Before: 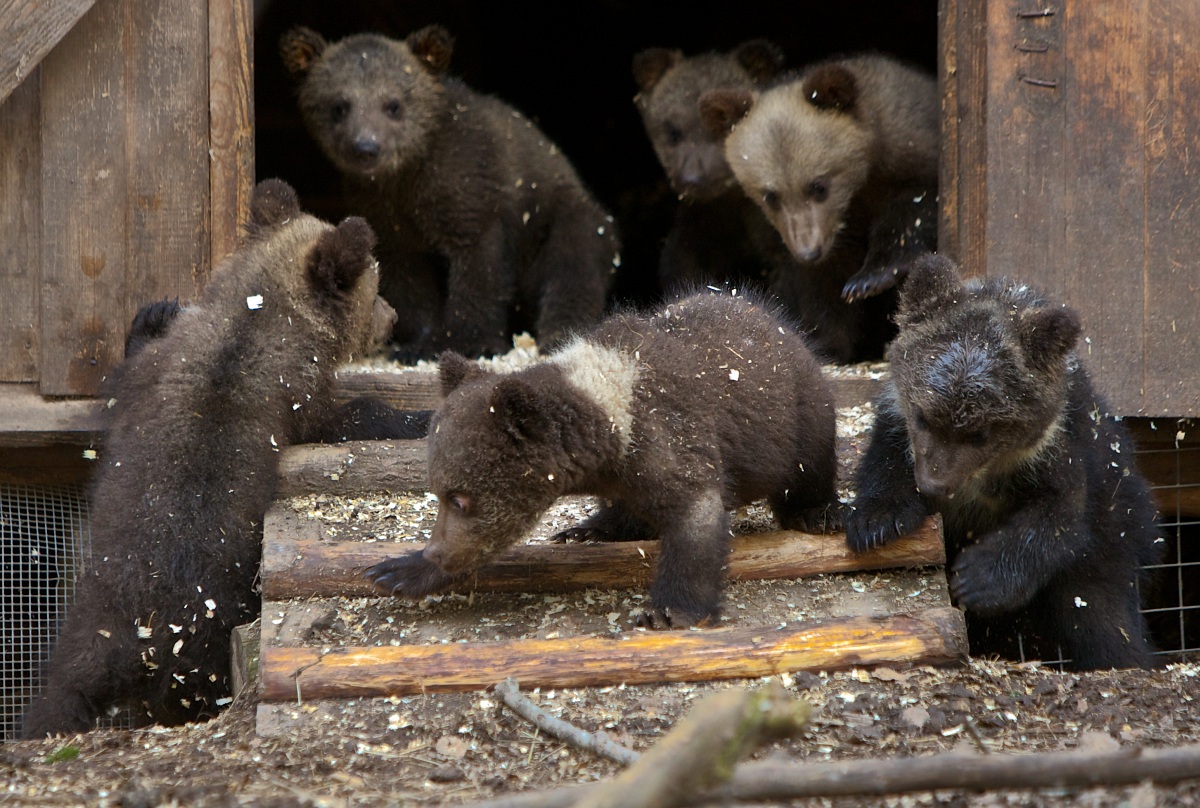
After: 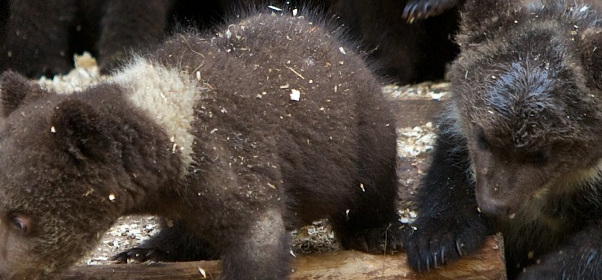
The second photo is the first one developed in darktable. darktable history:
crop: left 36.607%, top 34.735%, right 13.146%, bottom 30.611%
vignetting: fall-off start 97.28%, fall-off radius 79%, brightness -0.462, saturation -0.3, width/height ratio 1.114, dithering 8-bit output, unbound false
